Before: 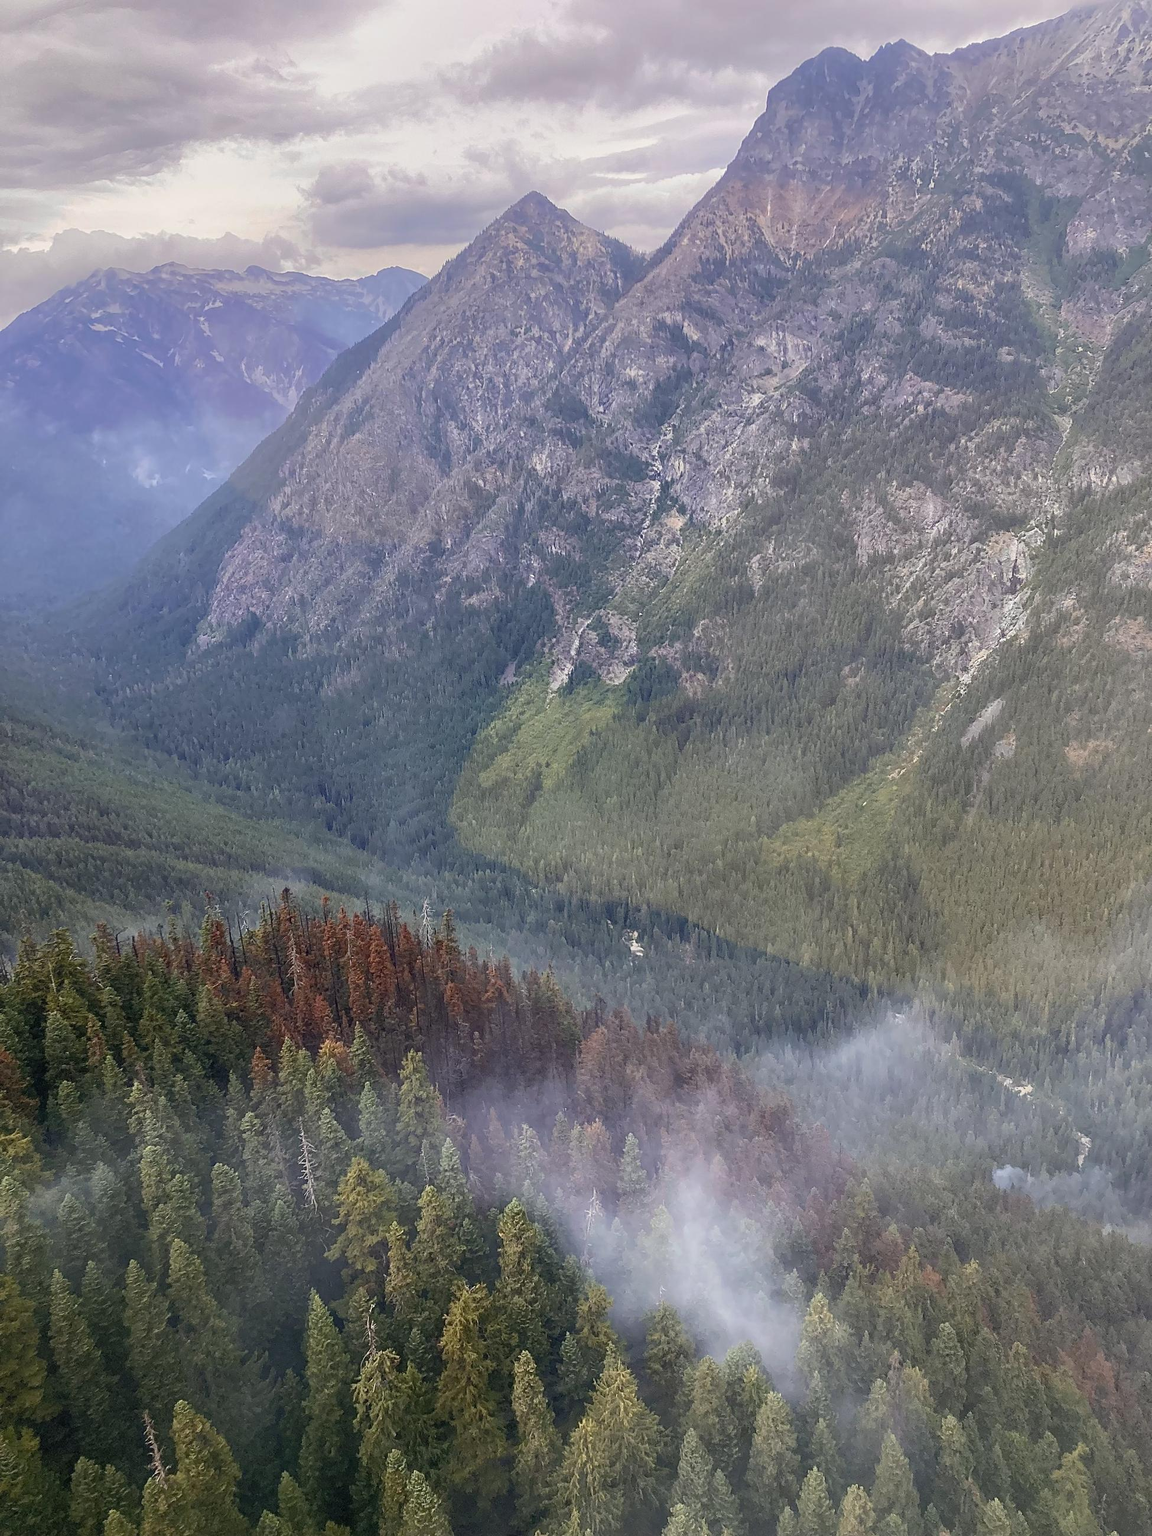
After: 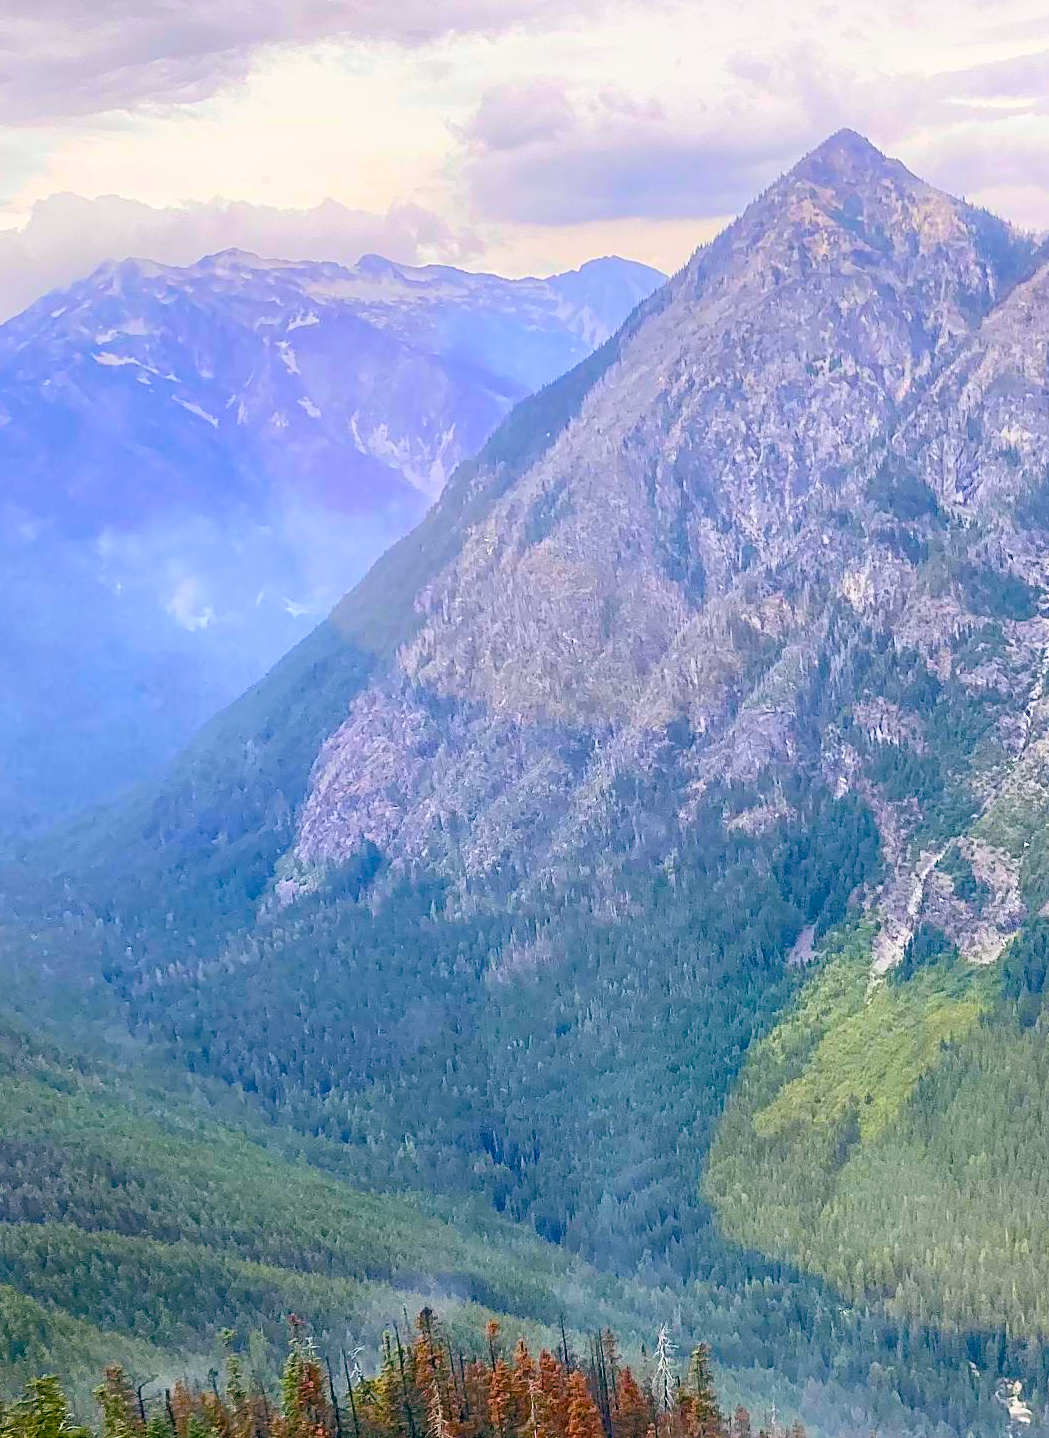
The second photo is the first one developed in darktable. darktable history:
crop and rotate: left 3.062%, top 7.535%, right 43.134%, bottom 37.142%
contrast brightness saturation: contrast 0.2, brightness 0.165, saturation 0.215
color balance rgb: shadows lift › hue 85.36°, global offset › luminance -0.329%, global offset › chroma 0.119%, global offset › hue 167.18°, perceptual saturation grading › global saturation 37.21%, perceptual saturation grading › shadows 36.087%, perceptual brilliance grading › global brilliance 3.056%, global vibrance 20%
